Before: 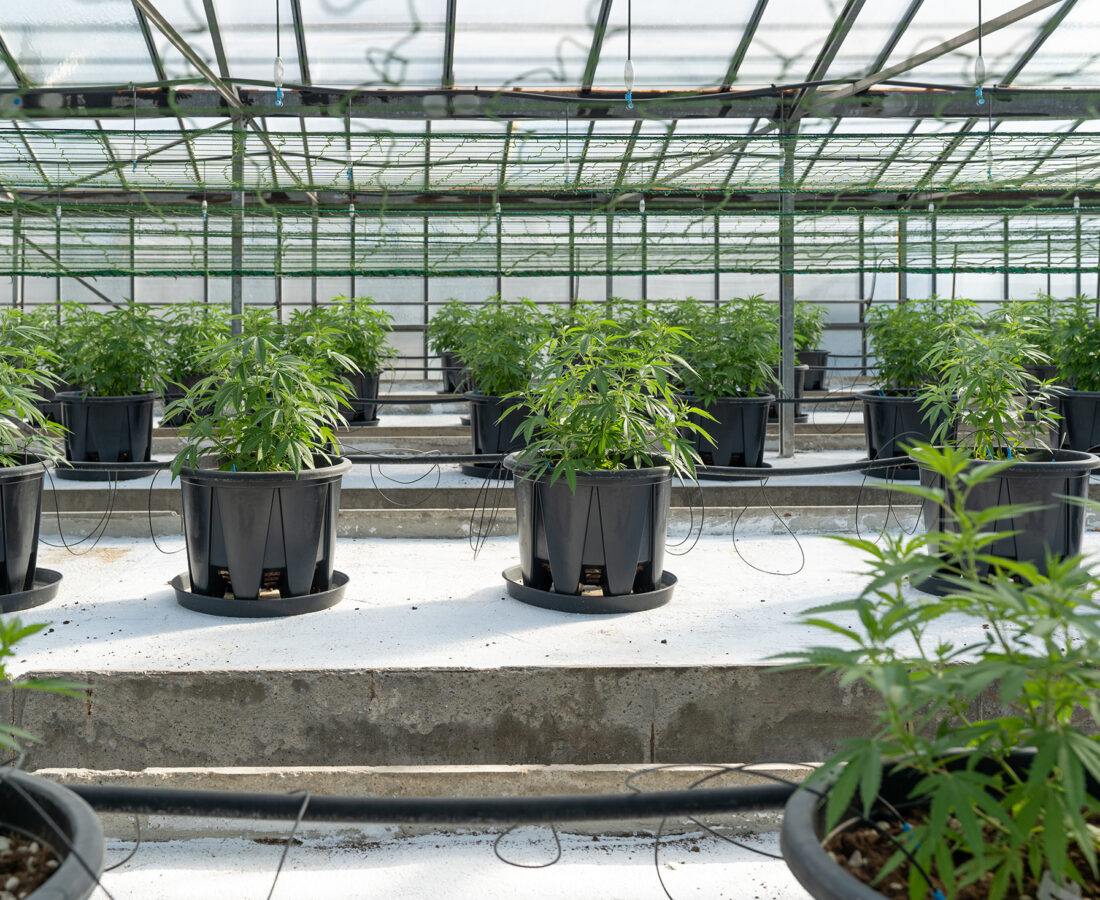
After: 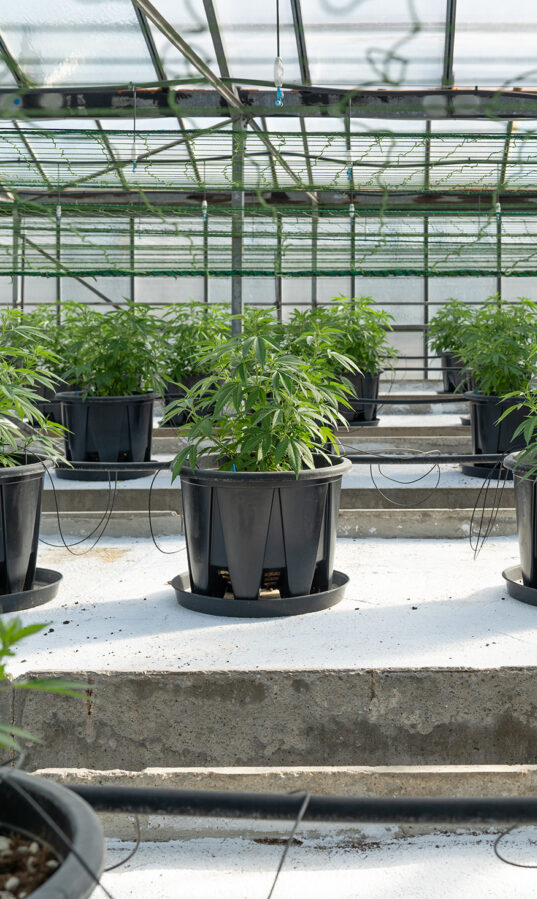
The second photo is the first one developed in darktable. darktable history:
tone equalizer: on, module defaults
crop and rotate: left 0.05%, top 0%, right 51.087%
